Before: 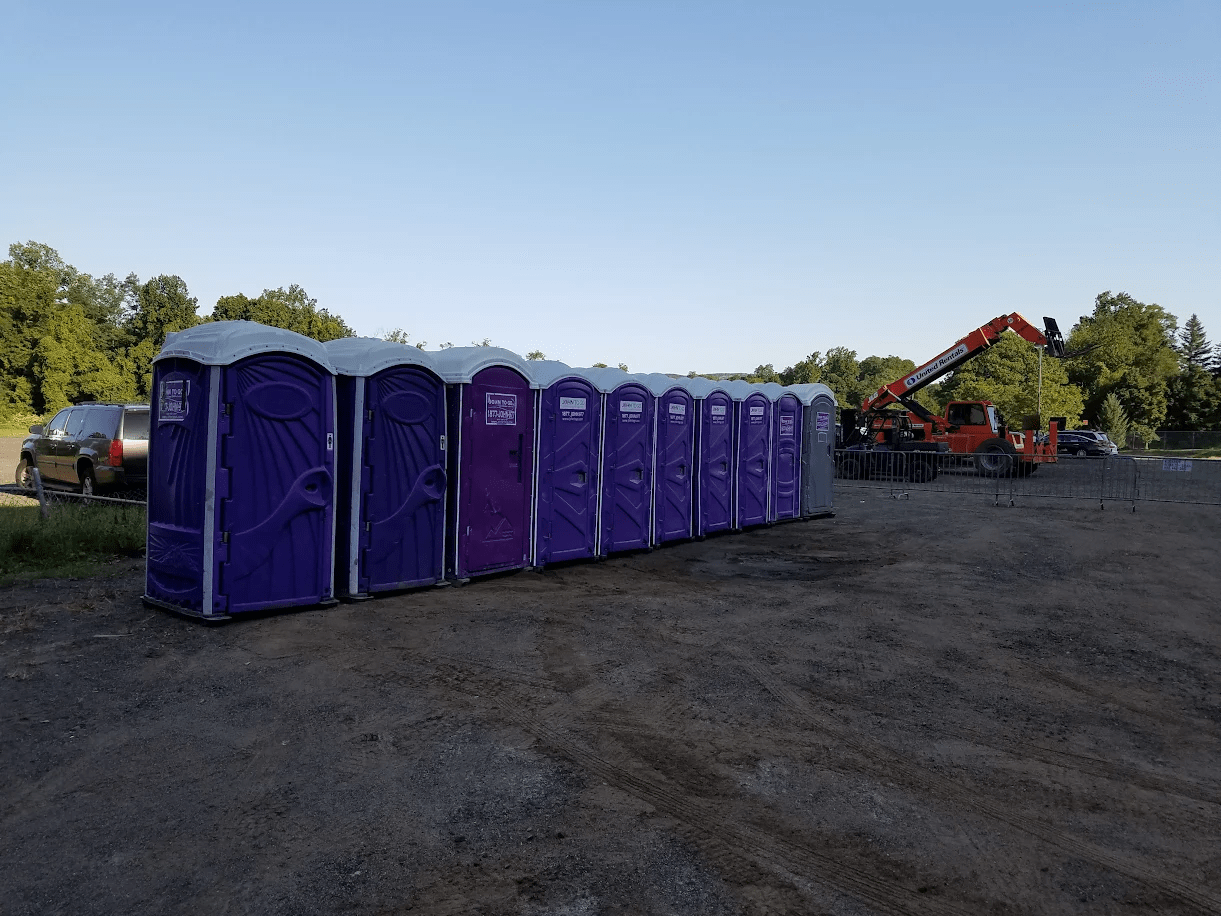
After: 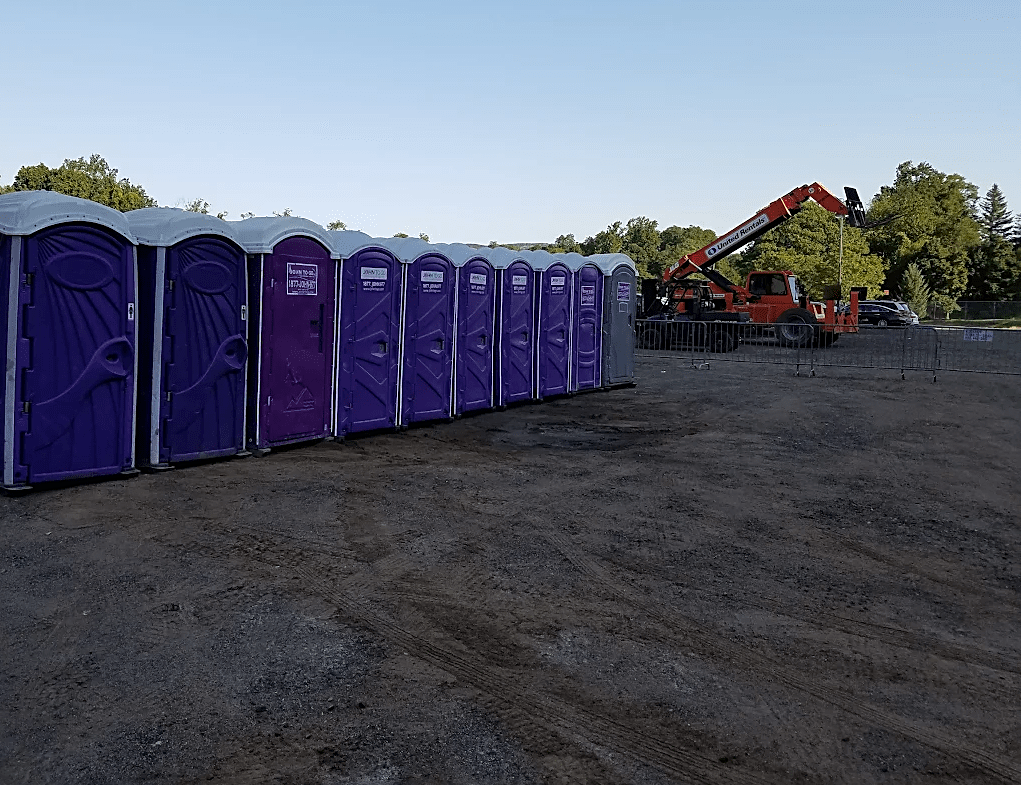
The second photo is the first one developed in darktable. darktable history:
rgb levels: preserve colors max RGB
sharpen: on, module defaults
crop: left 16.315%, top 14.246%
